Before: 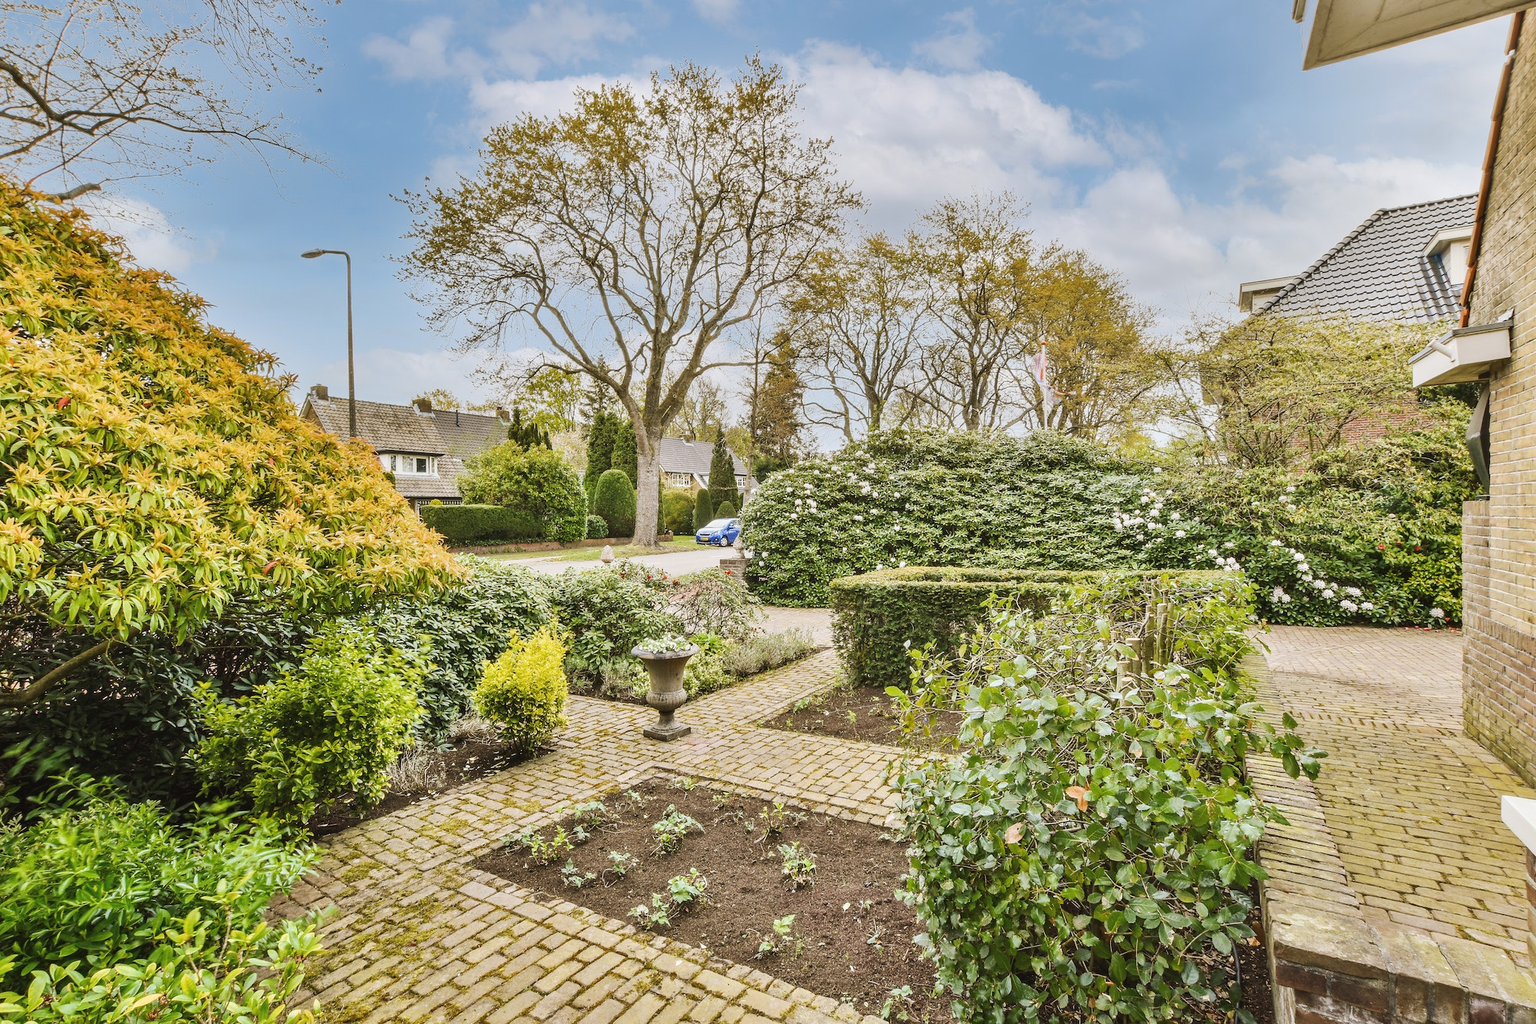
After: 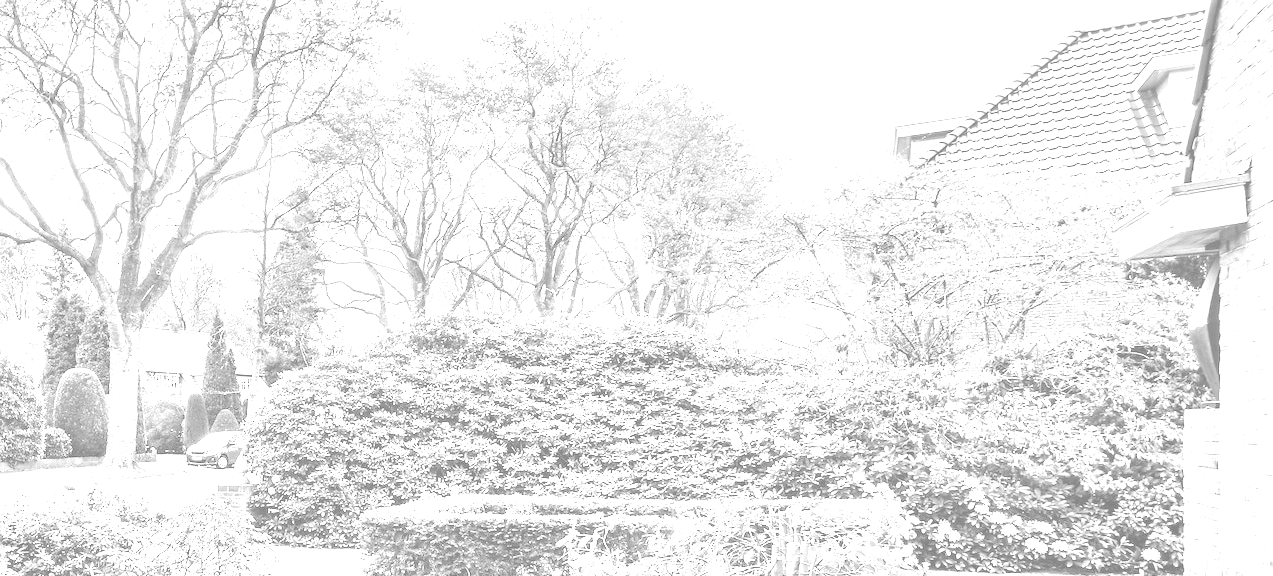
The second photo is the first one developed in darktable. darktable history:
colorize: hue 25.2°, saturation 83%, source mix 82%, lightness 79%, version 1
monochrome: on, module defaults
crop: left 36.005%, top 18.293%, right 0.31%, bottom 38.444%
